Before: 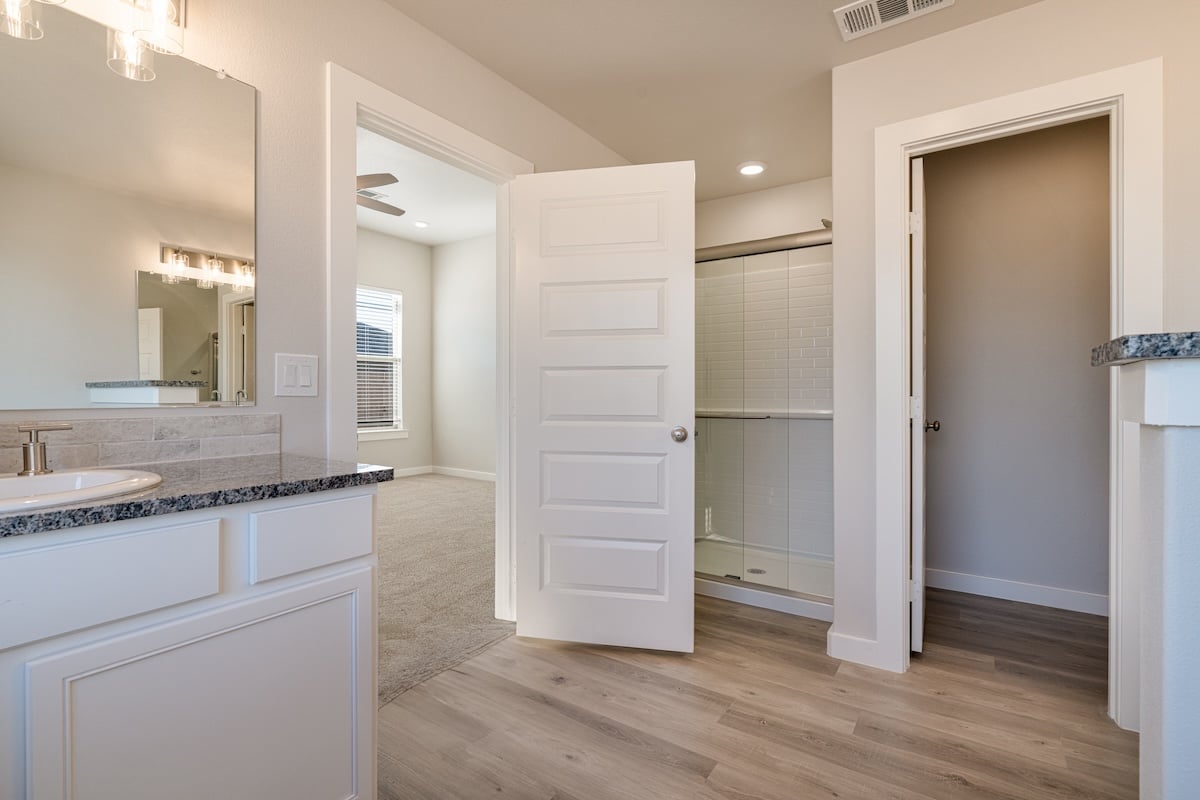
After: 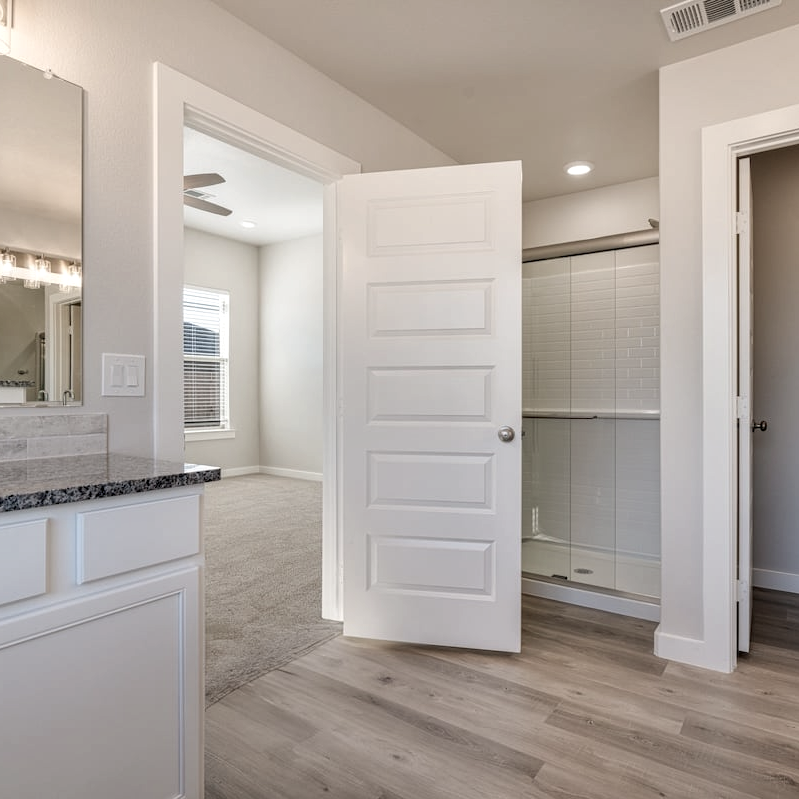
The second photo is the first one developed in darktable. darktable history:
crop and rotate: left 14.436%, right 18.898%
local contrast: on, module defaults
color balance: input saturation 100.43%, contrast fulcrum 14.22%, output saturation 70.41%
